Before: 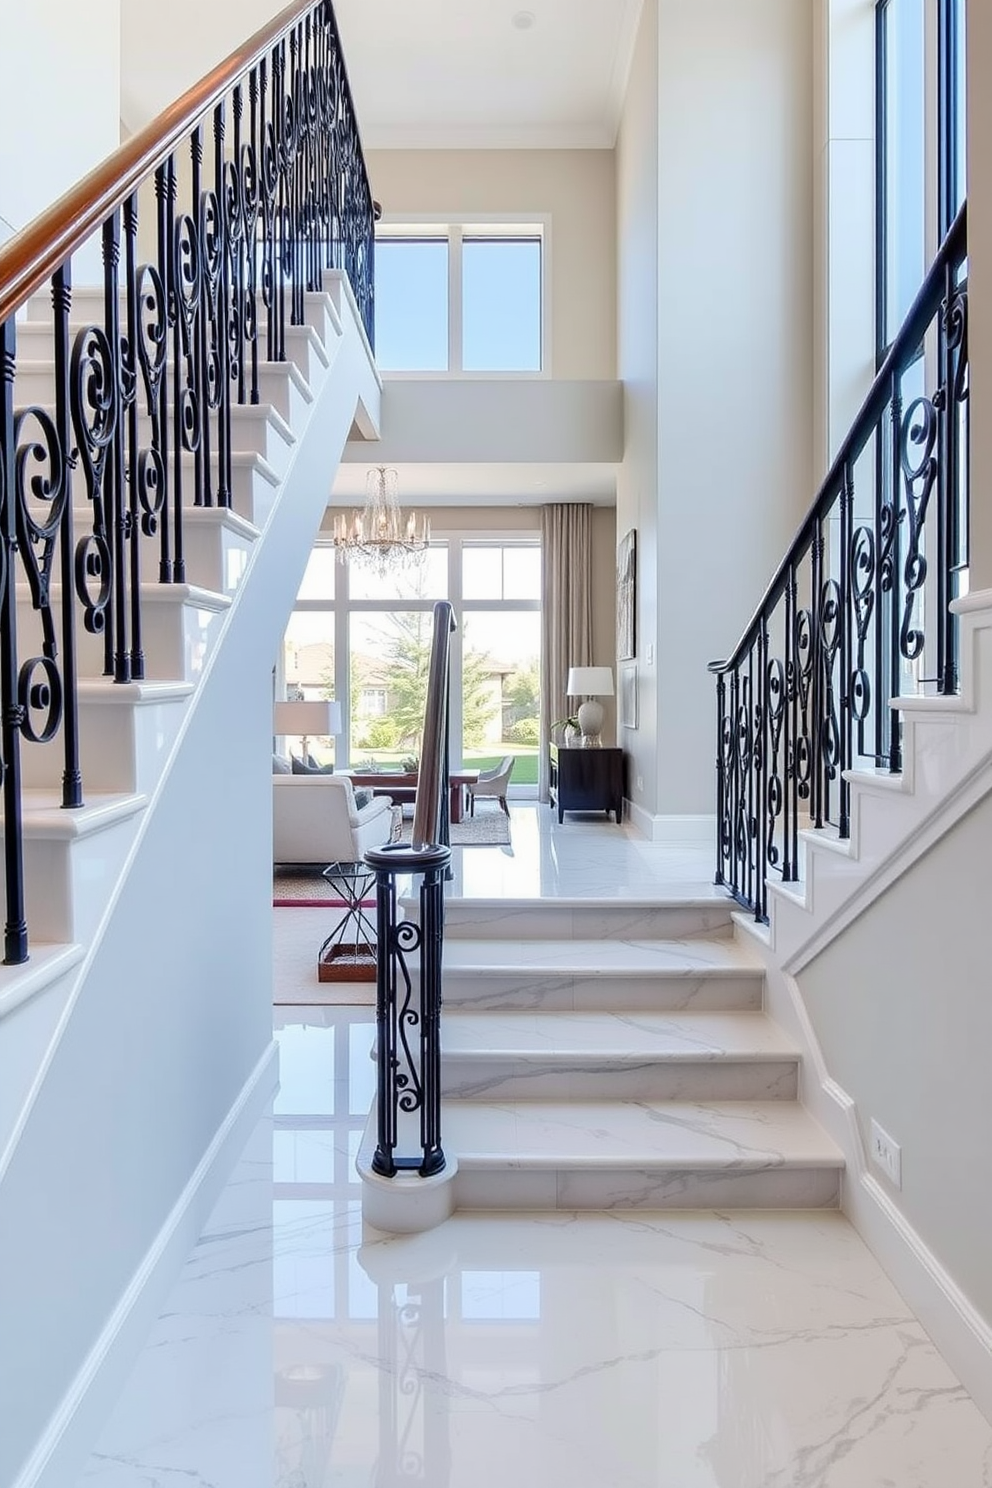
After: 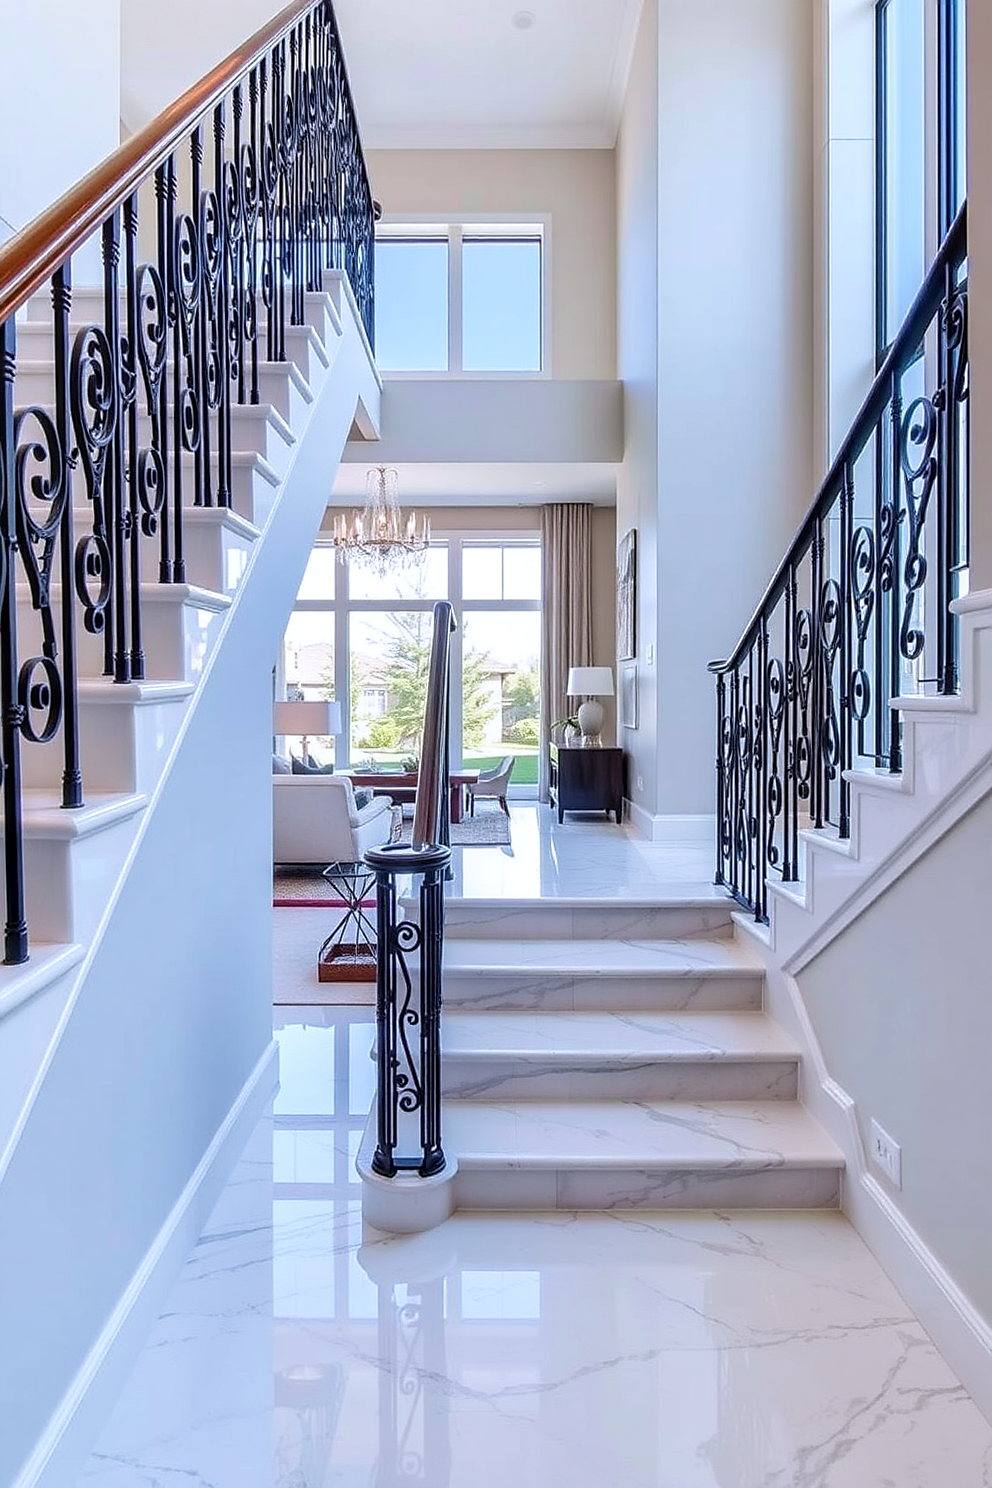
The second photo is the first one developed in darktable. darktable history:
sharpen: radius 1.874, amount 0.412, threshold 1.574
color calibration: illuminant as shot in camera, x 0.358, y 0.373, temperature 4628.91 K
velvia: on, module defaults
local contrast: on, module defaults
